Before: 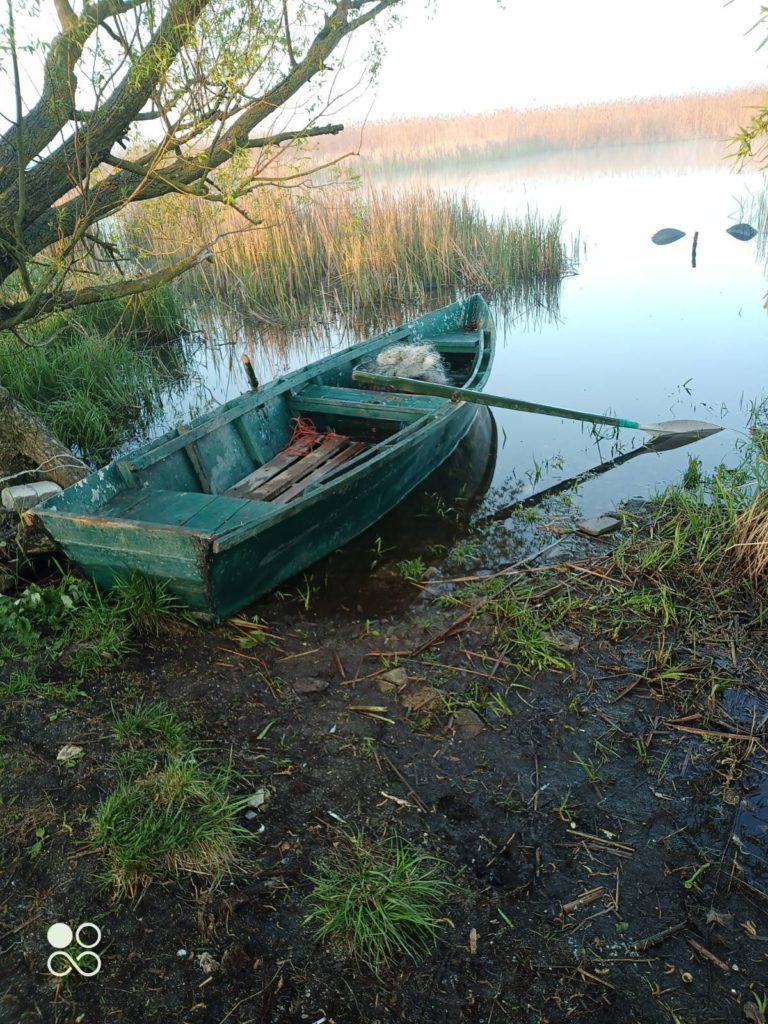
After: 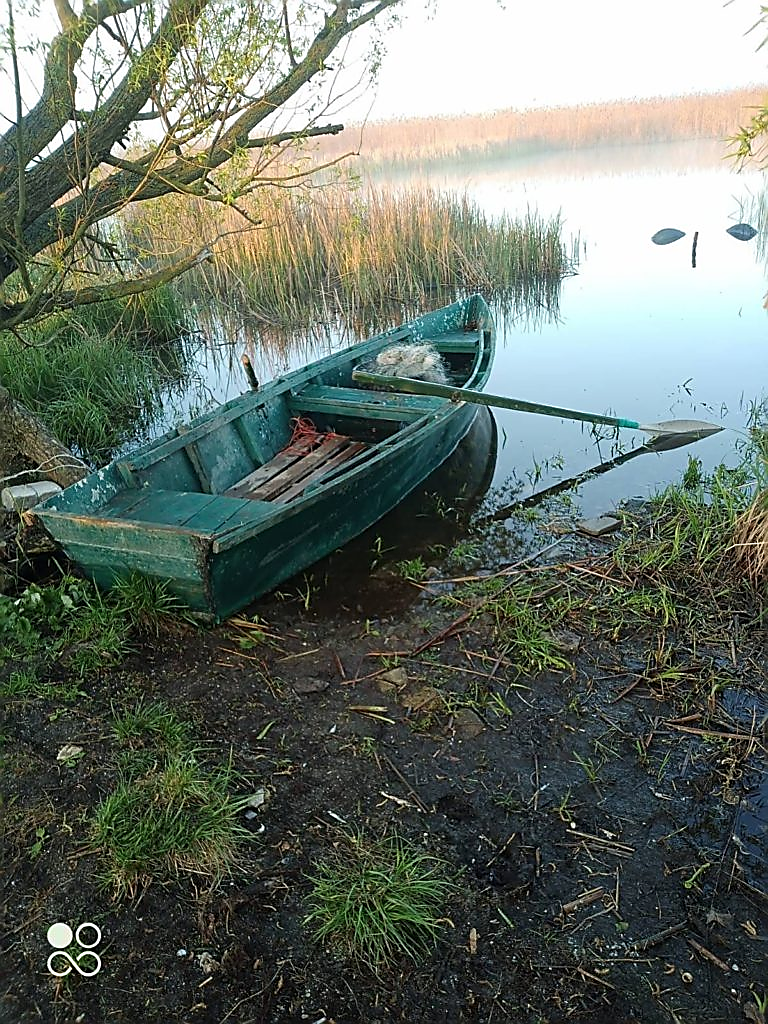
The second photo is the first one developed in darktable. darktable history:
sharpen: radius 1.414, amount 1.258, threshold 0.789
